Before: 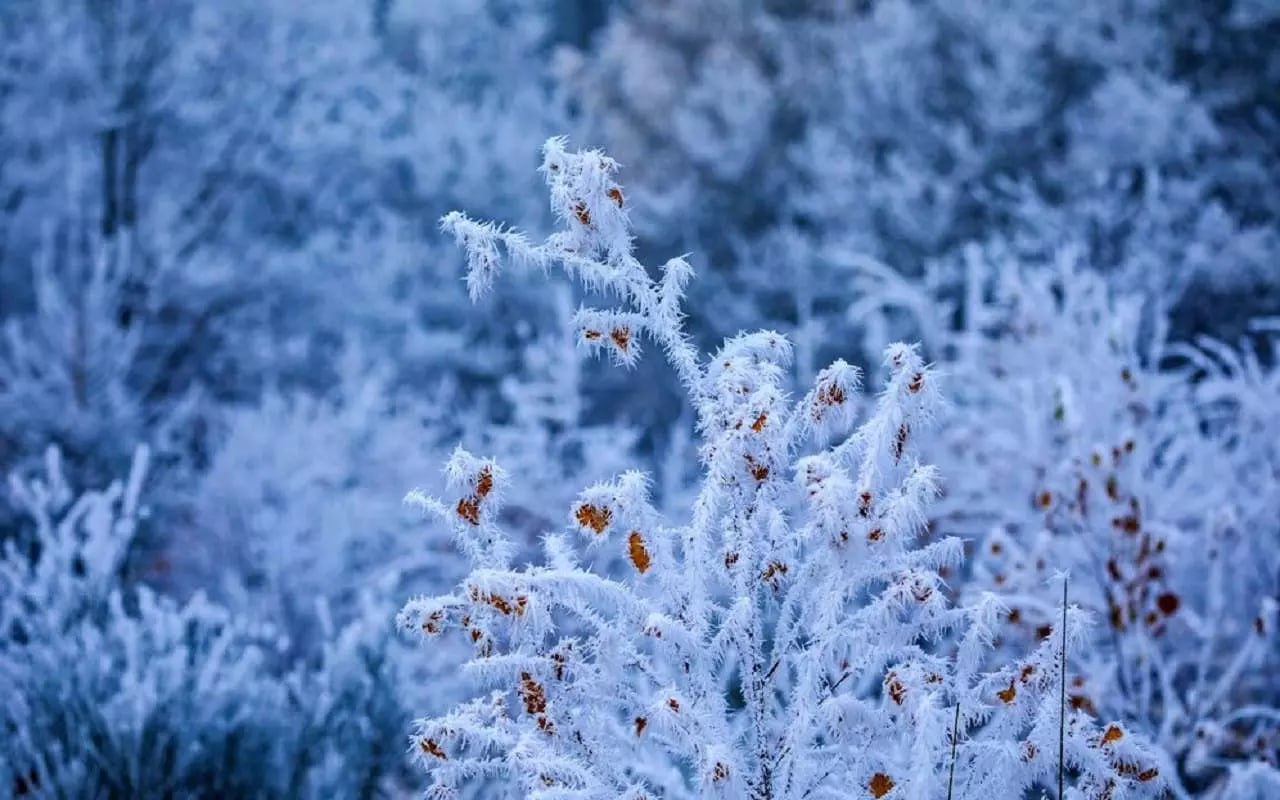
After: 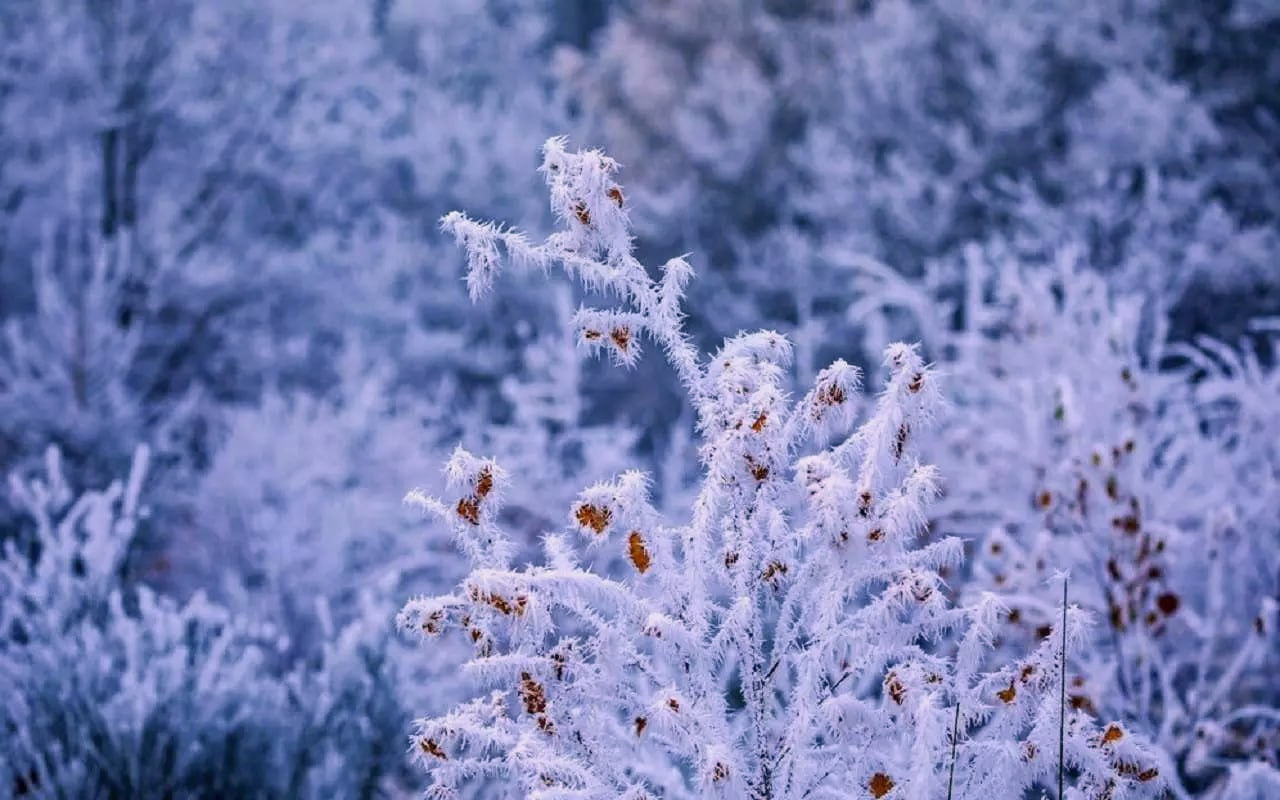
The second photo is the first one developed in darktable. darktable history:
color correction: highlights a* 12.61, highlights b* 5.57
